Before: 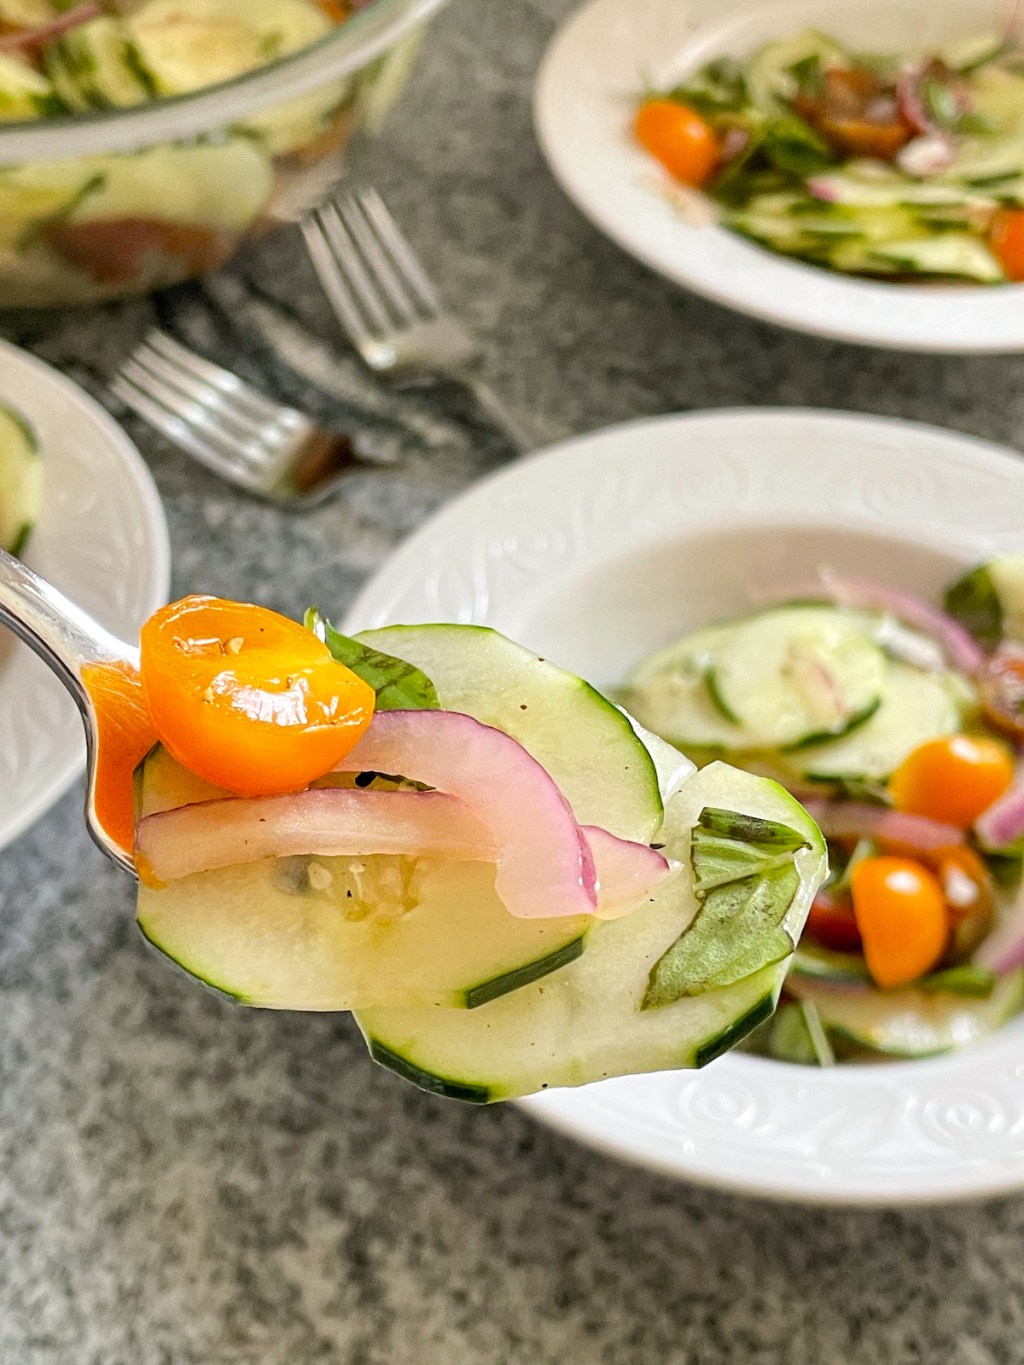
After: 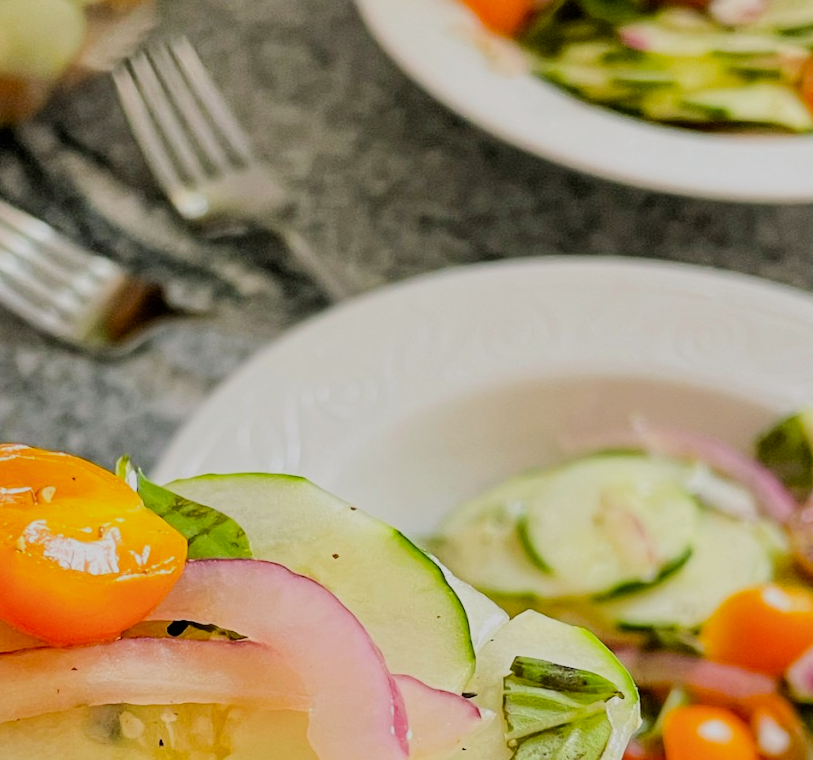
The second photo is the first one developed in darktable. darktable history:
crop: left 18.38%, top 11.092%, right 2.134%, bottom 33.217%
color zones: curves: ch0 [(0, 0.613) (0.01, 0.613) (0.245, 0.448) (0.498, 0.529) (0.642, 0.665) (0.879, 0.777) (0.99, 0.613)]; ch1 [(0, 0) (0.143, 0) (0.286, 0) (0.429, 0) (0.571, 0) (0.714, 0) (0.857, 0)], mix -121.96%
contrast brightness saturation: saturation -0.04
filmic rgb: black relative exposure -7.32 EV, white relative exposure 5.09 EV, hardness 3.2
